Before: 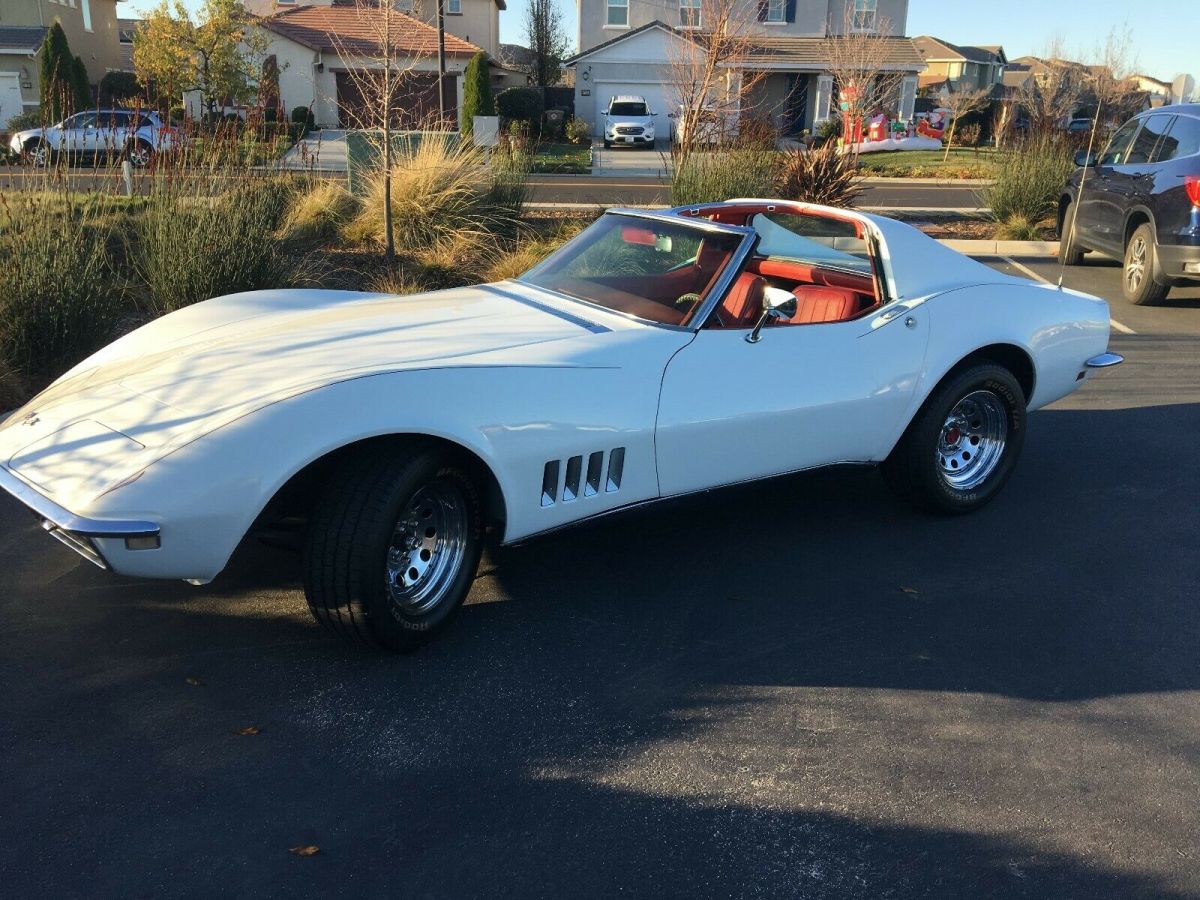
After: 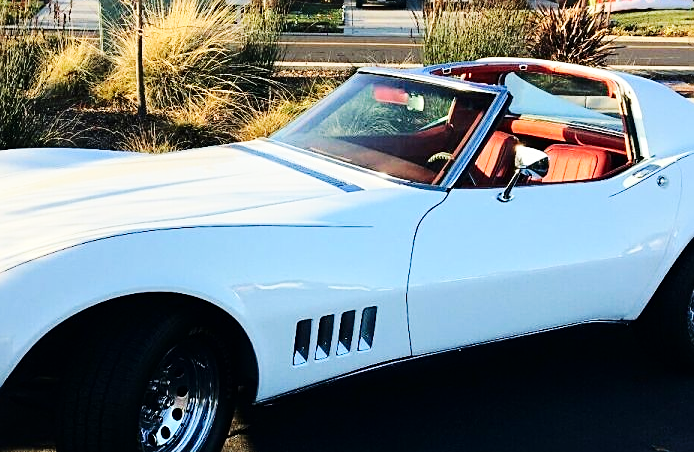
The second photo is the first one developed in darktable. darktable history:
sharpen: amount 0.549
crop: left 20.74%, top 15.688%, right 21.41%, bottom 34.079%
tone curve: curves: ch0 [(0, 0) (0.004, 0.001) (0.133, 0.112) (0.325, 0.362) (0.832, 0.893) (1, 1)], color space Lab, independent channels, preserve colors none
base curve: curves: ch0 [(0, 0) (0.036, 0.025) (0.121, 0.166) (0.206, 0.329) (0.605, 0.79) (1, 1)], preserve colors none
